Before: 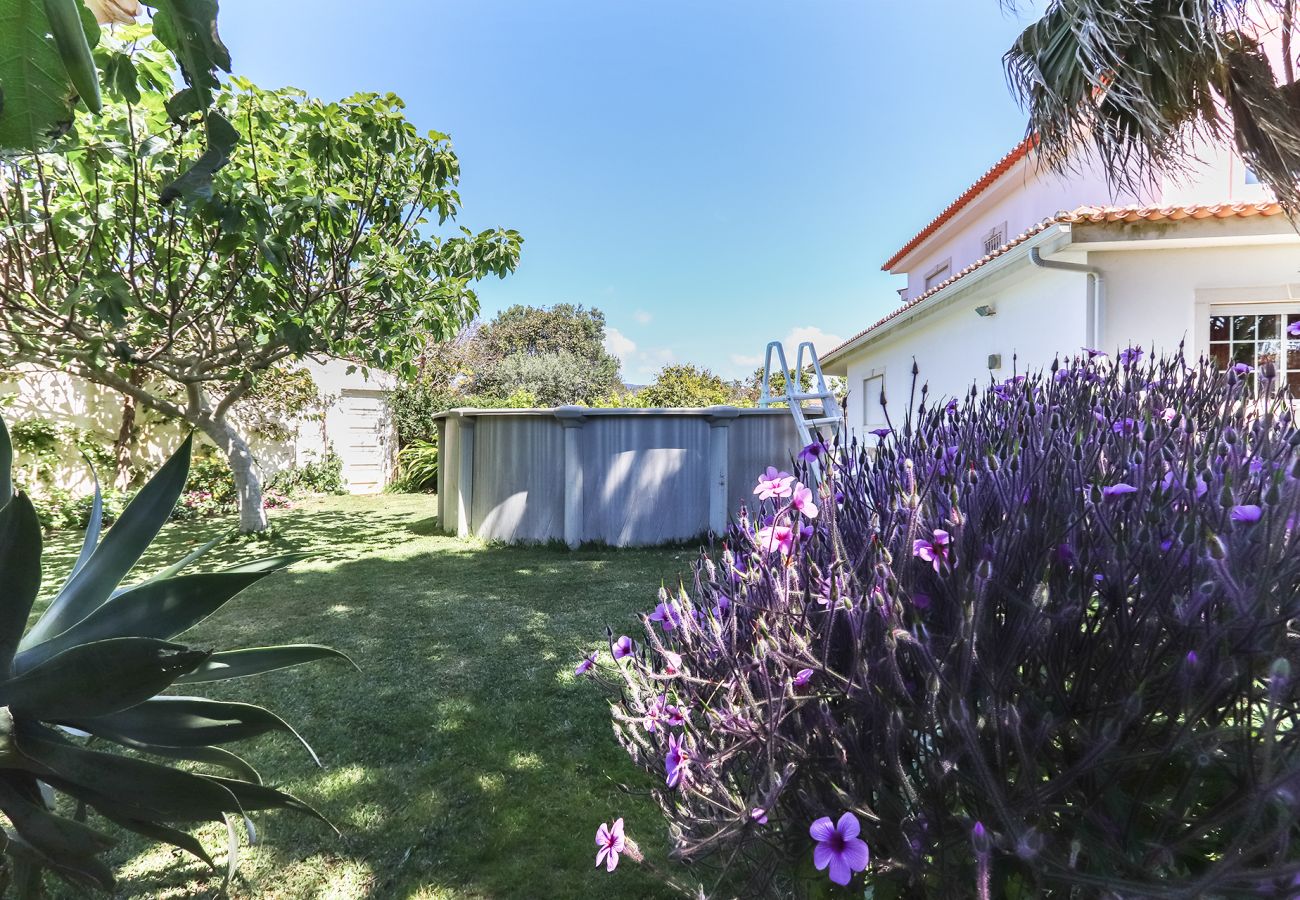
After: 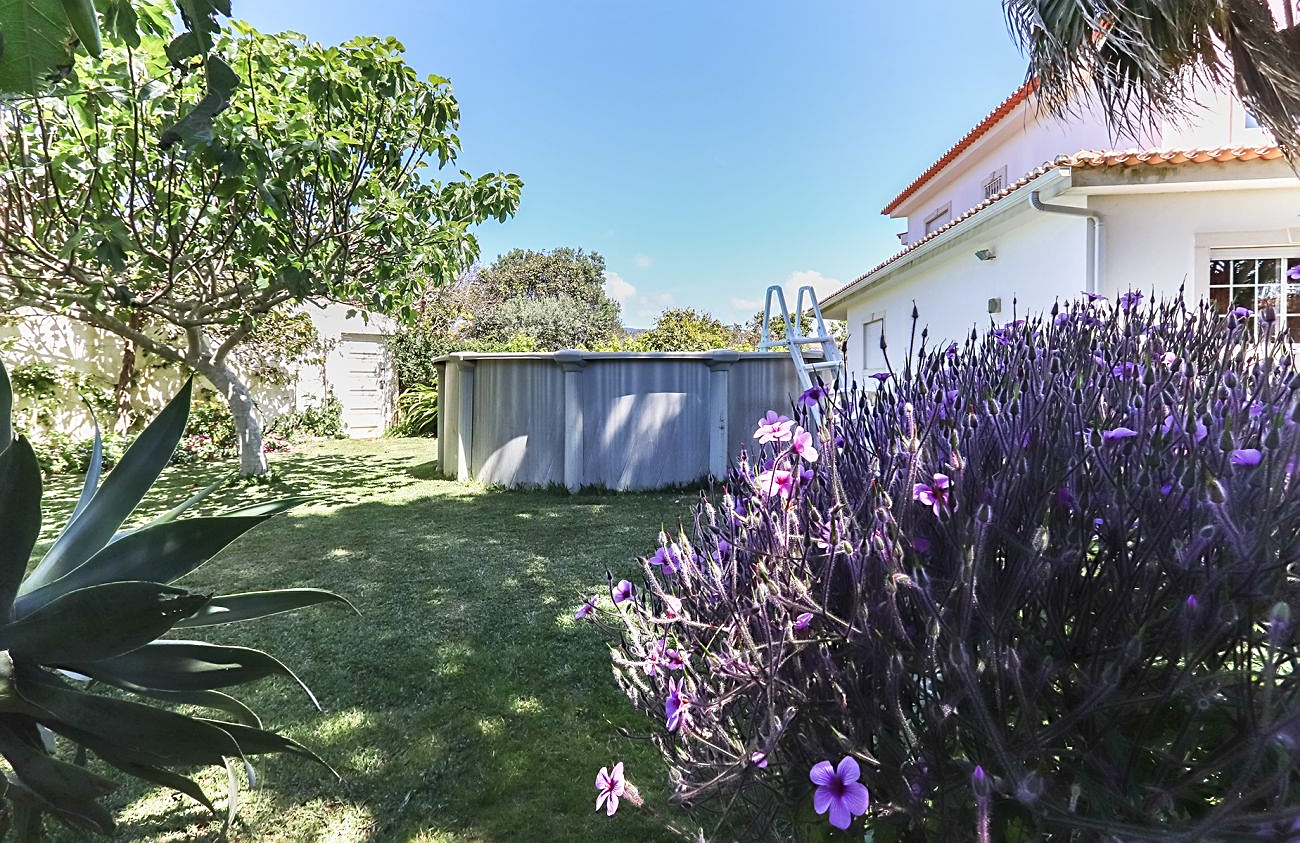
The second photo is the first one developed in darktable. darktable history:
crop and rotate: top 6.25%
sharpen: on, module defaults
